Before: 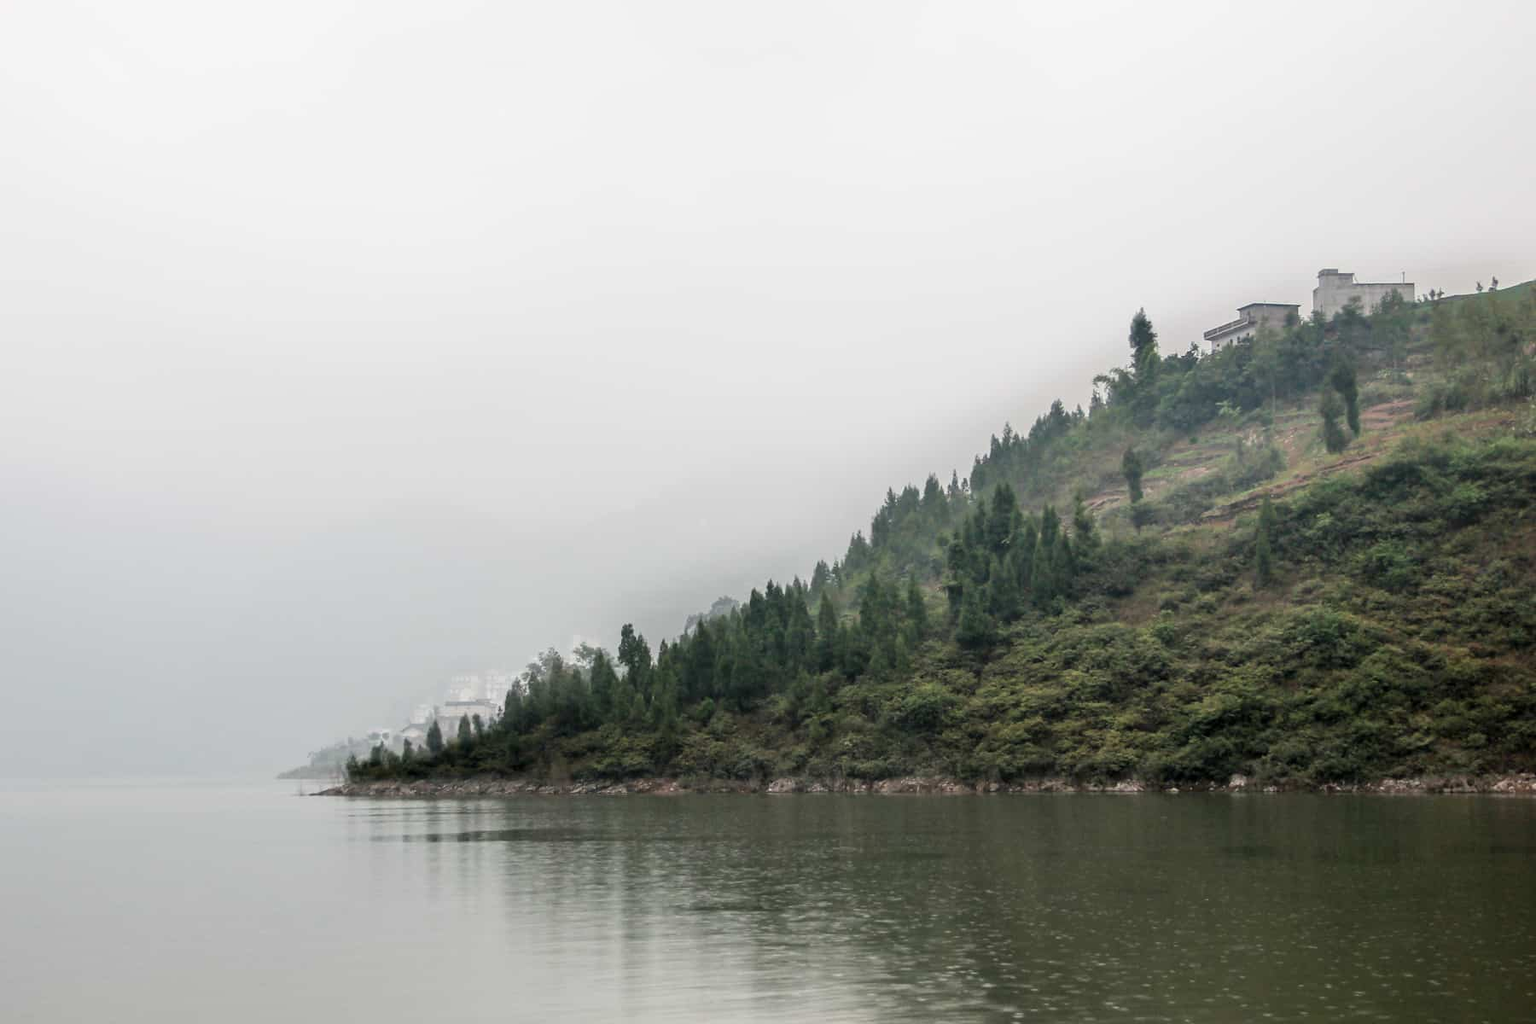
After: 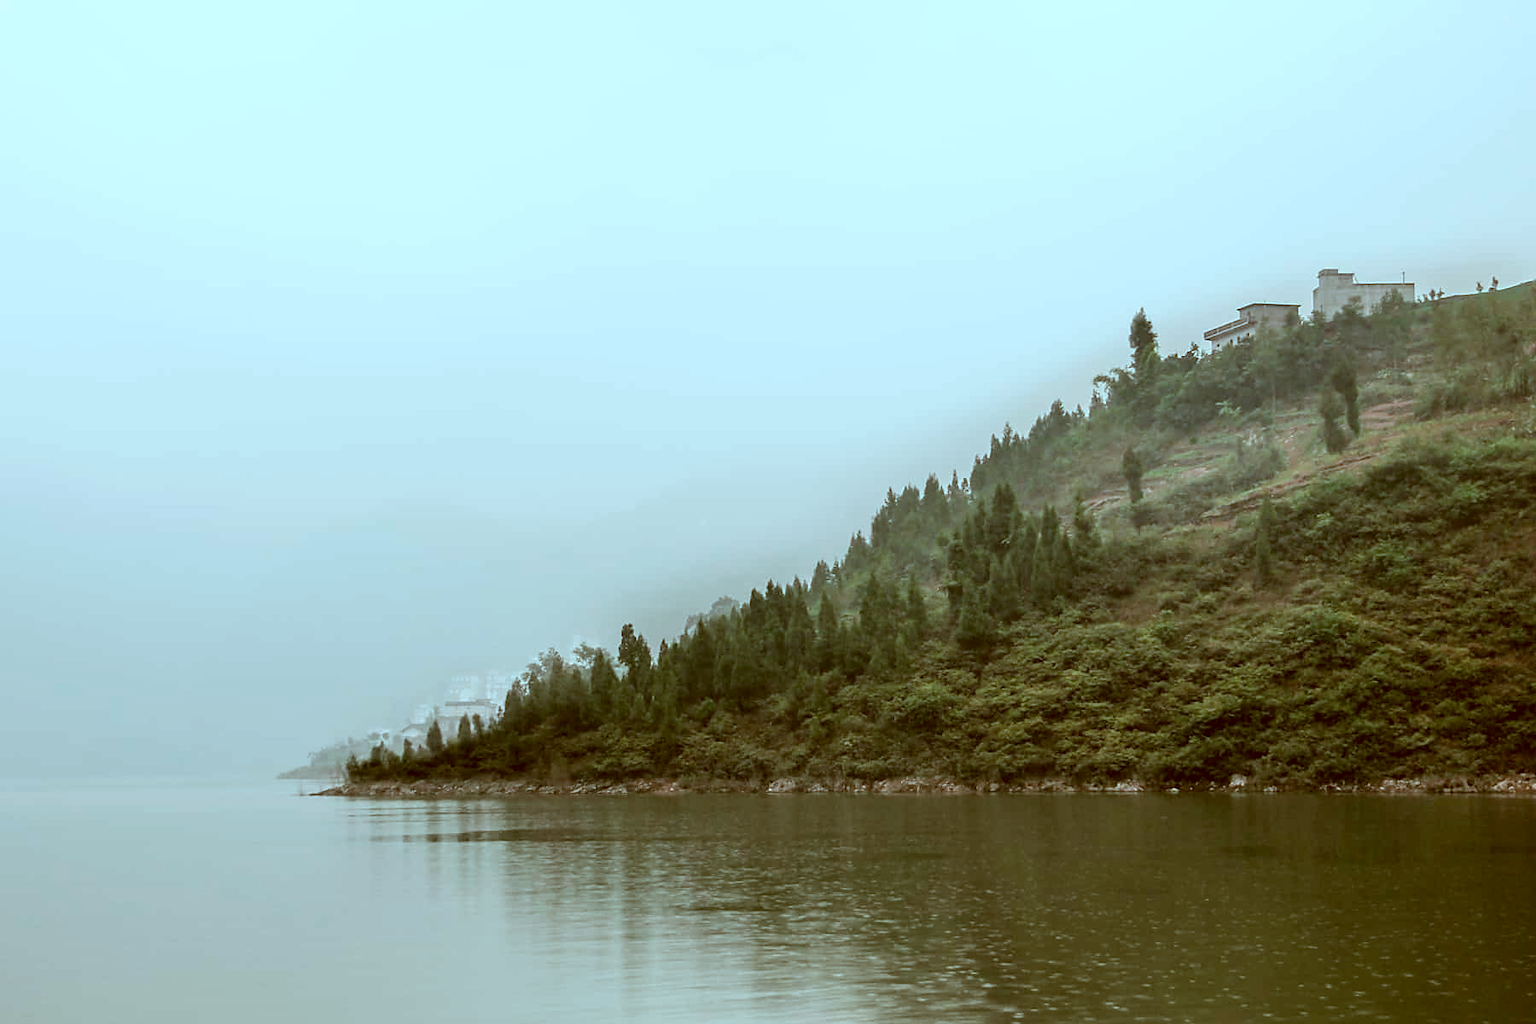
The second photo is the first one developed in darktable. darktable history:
color correction: highlights a* -14.58, highlights b* -16.47, shadows a* 10.02, shadows b* 30.05
sharpen: radius 1.825, amount 0.409, threshold 1.251
